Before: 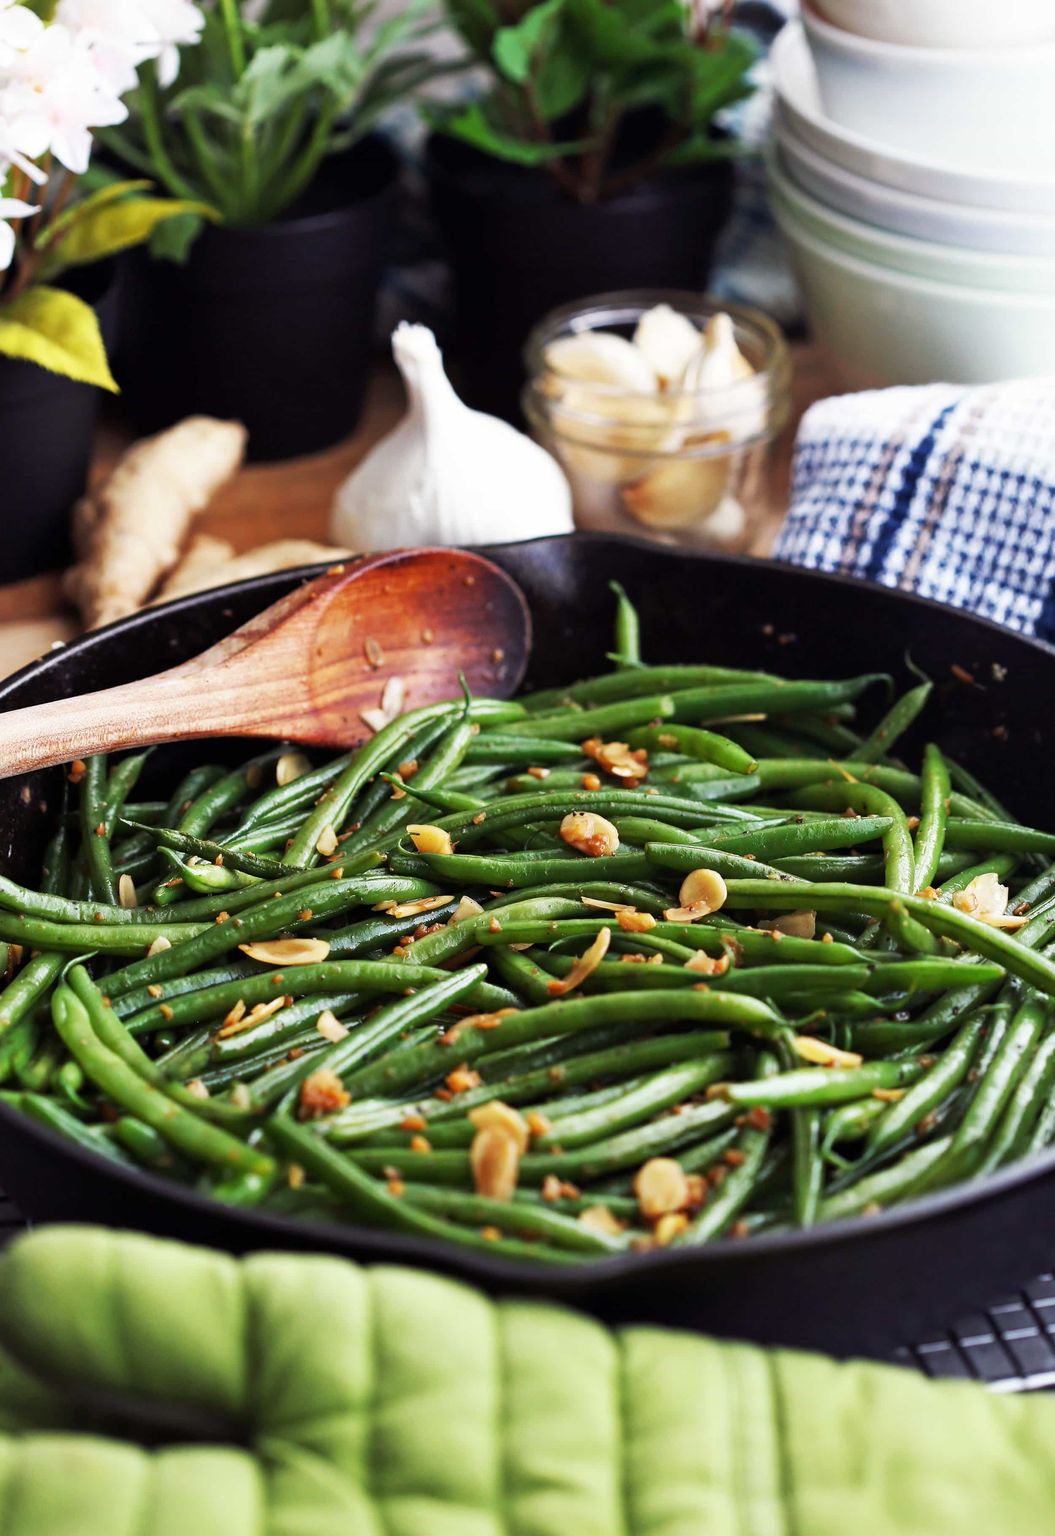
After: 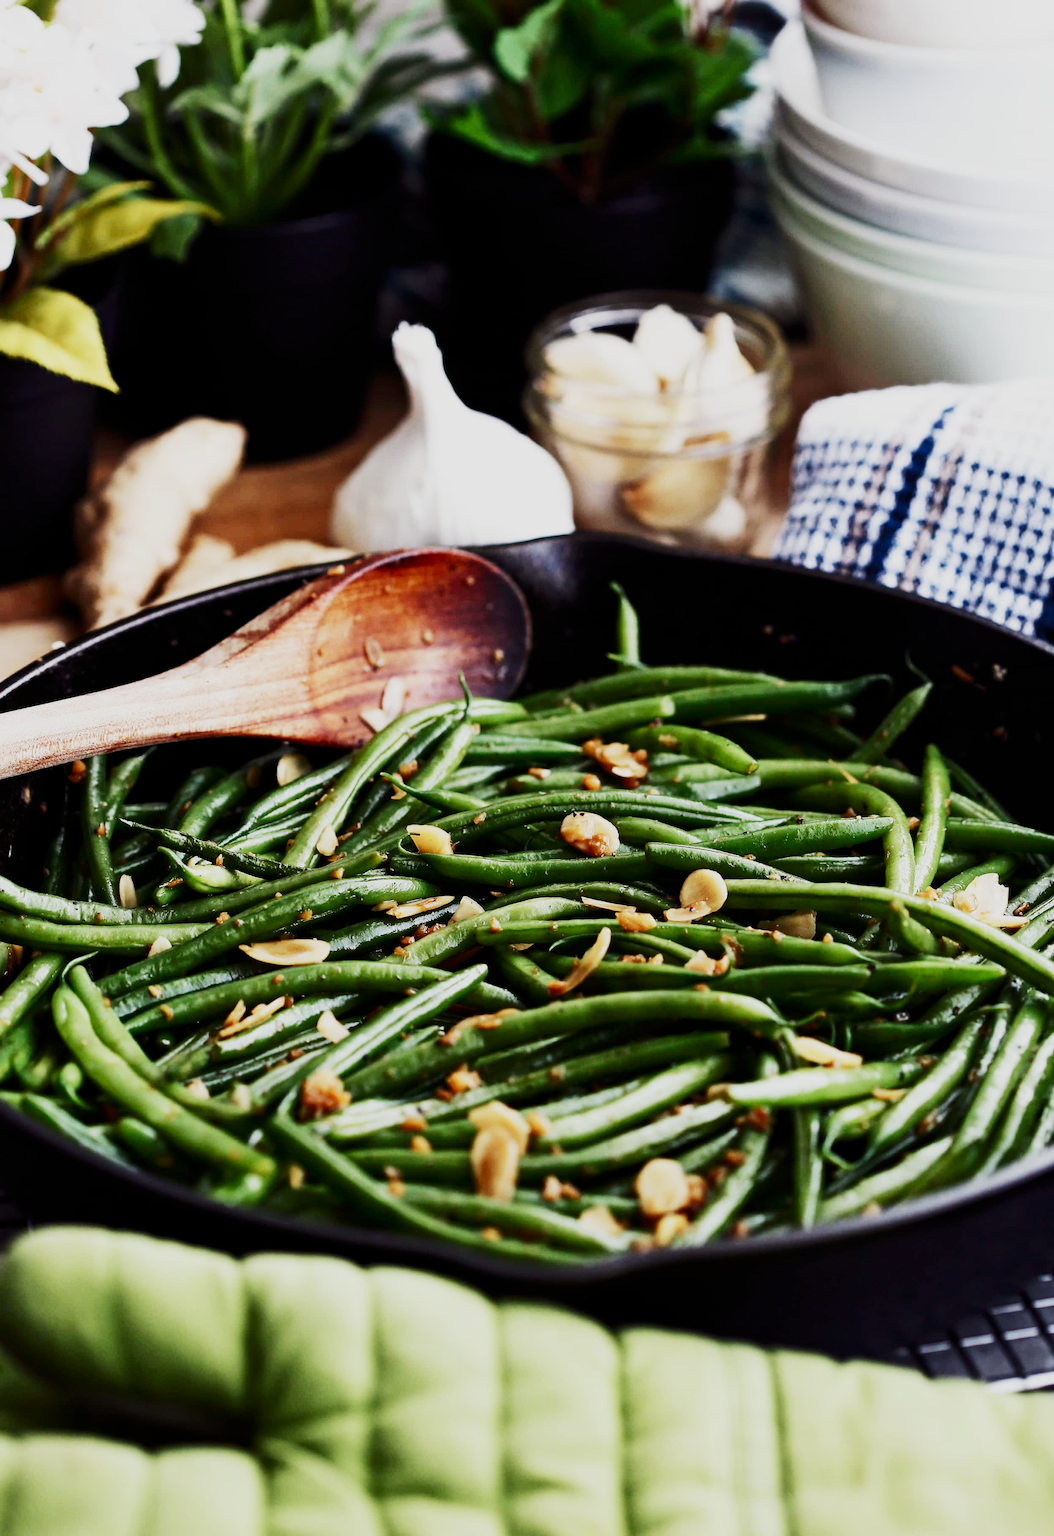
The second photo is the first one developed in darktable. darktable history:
filmic rgb: black relative exposure -7.65 EV, white relative exposure 4.56 EV, hardness 3.61, preserve chrominance no, color science v5 (2021), contrast in shadows safe, contrast in highlights safe
contrast brightness saturation: contrast 0.291
